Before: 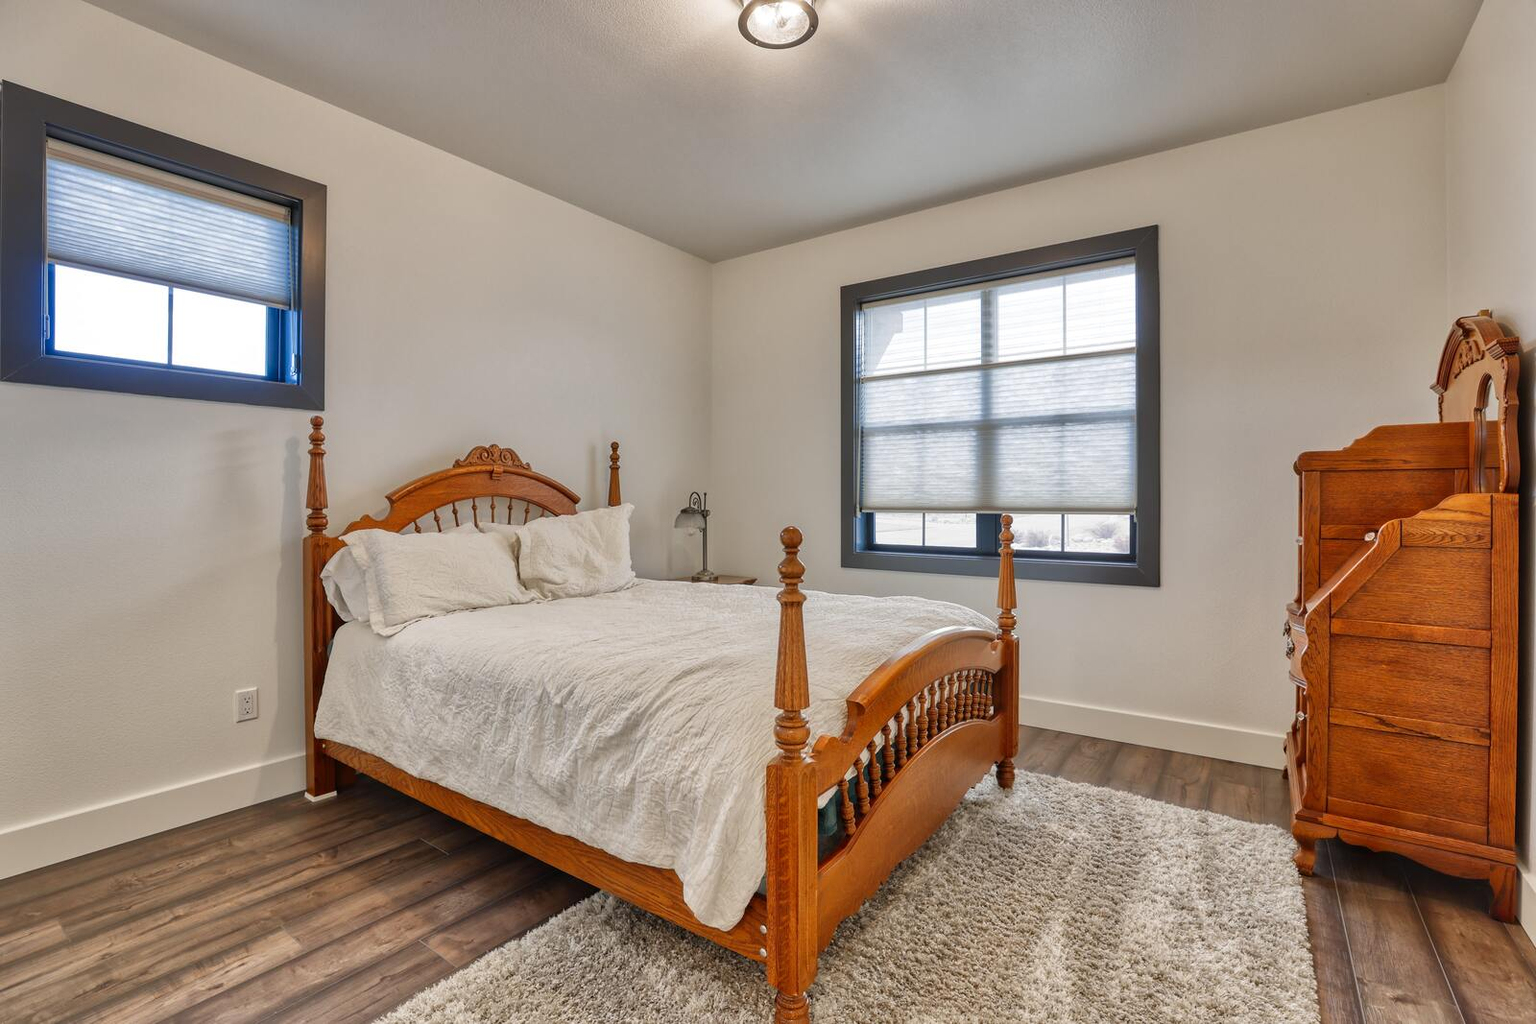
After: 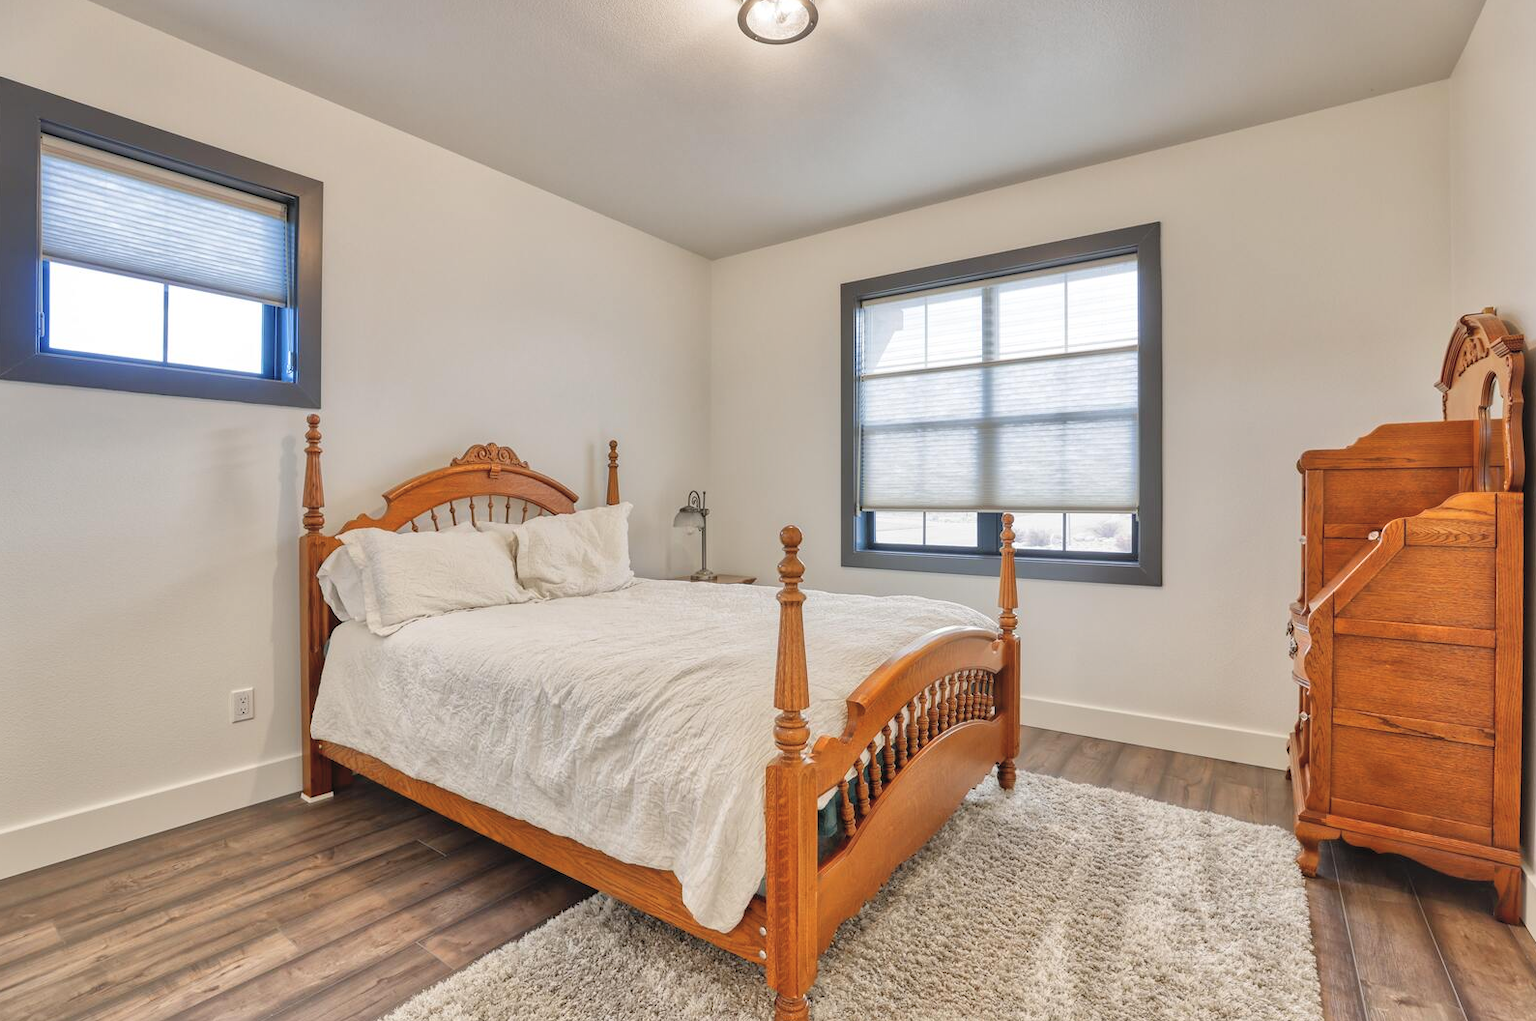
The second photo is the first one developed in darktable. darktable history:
exposure: compensate highlight preservation false
color balance rgb: saturation formula JzAzBz (2021)
crop: left 0.434%, top 0.485%, right 0.244%, bottom 0.386%
contrast brightness saturation: brightness 0.15
